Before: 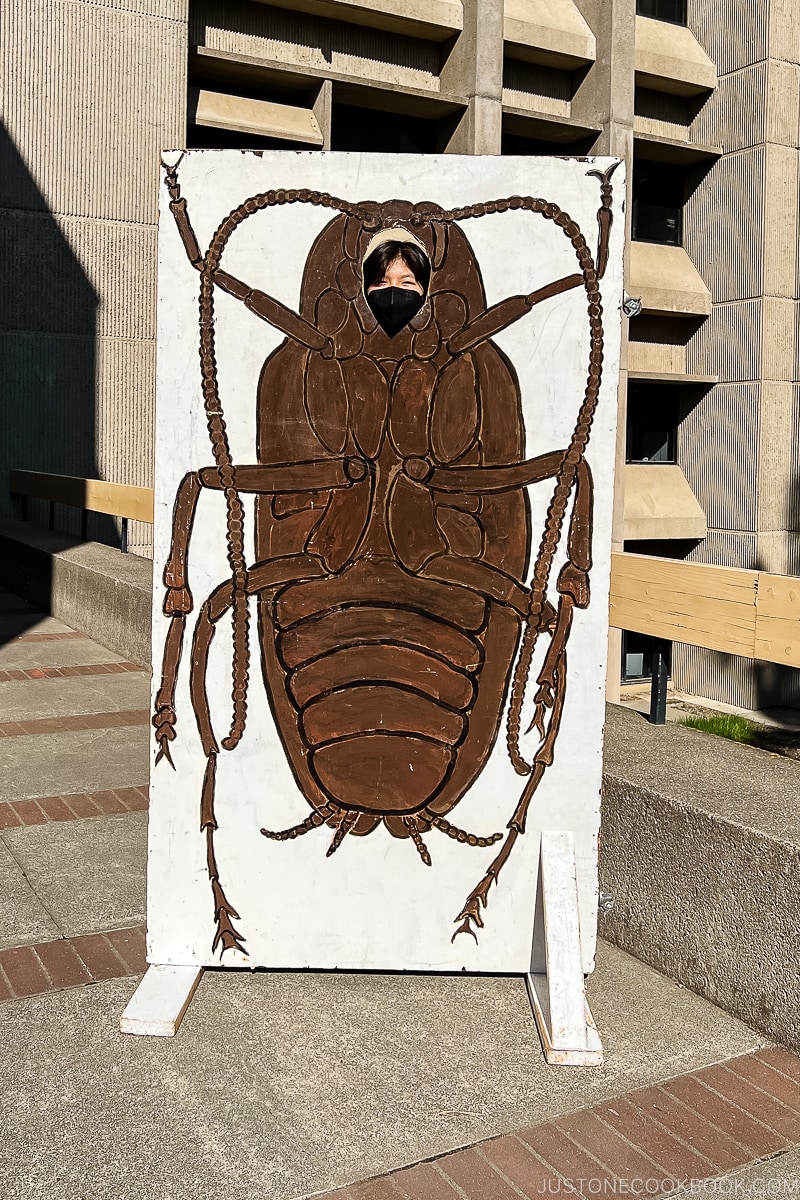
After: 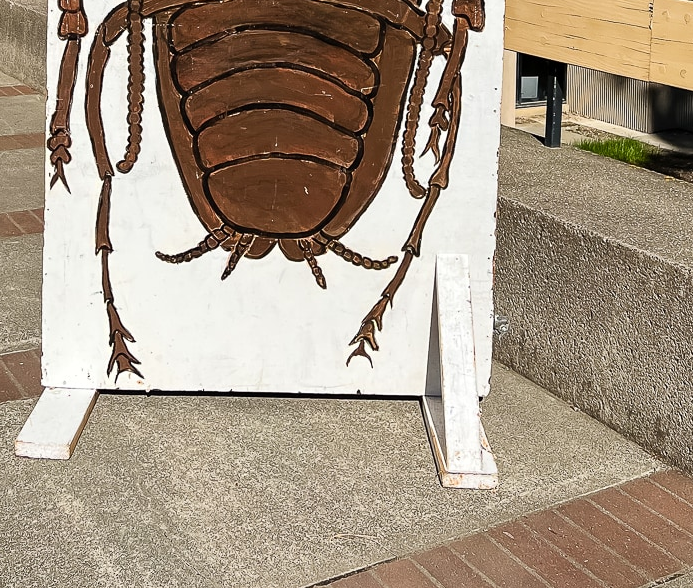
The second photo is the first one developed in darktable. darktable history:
crop and rotate: left 13.258%, top 48.083%, bottom 2.912%
